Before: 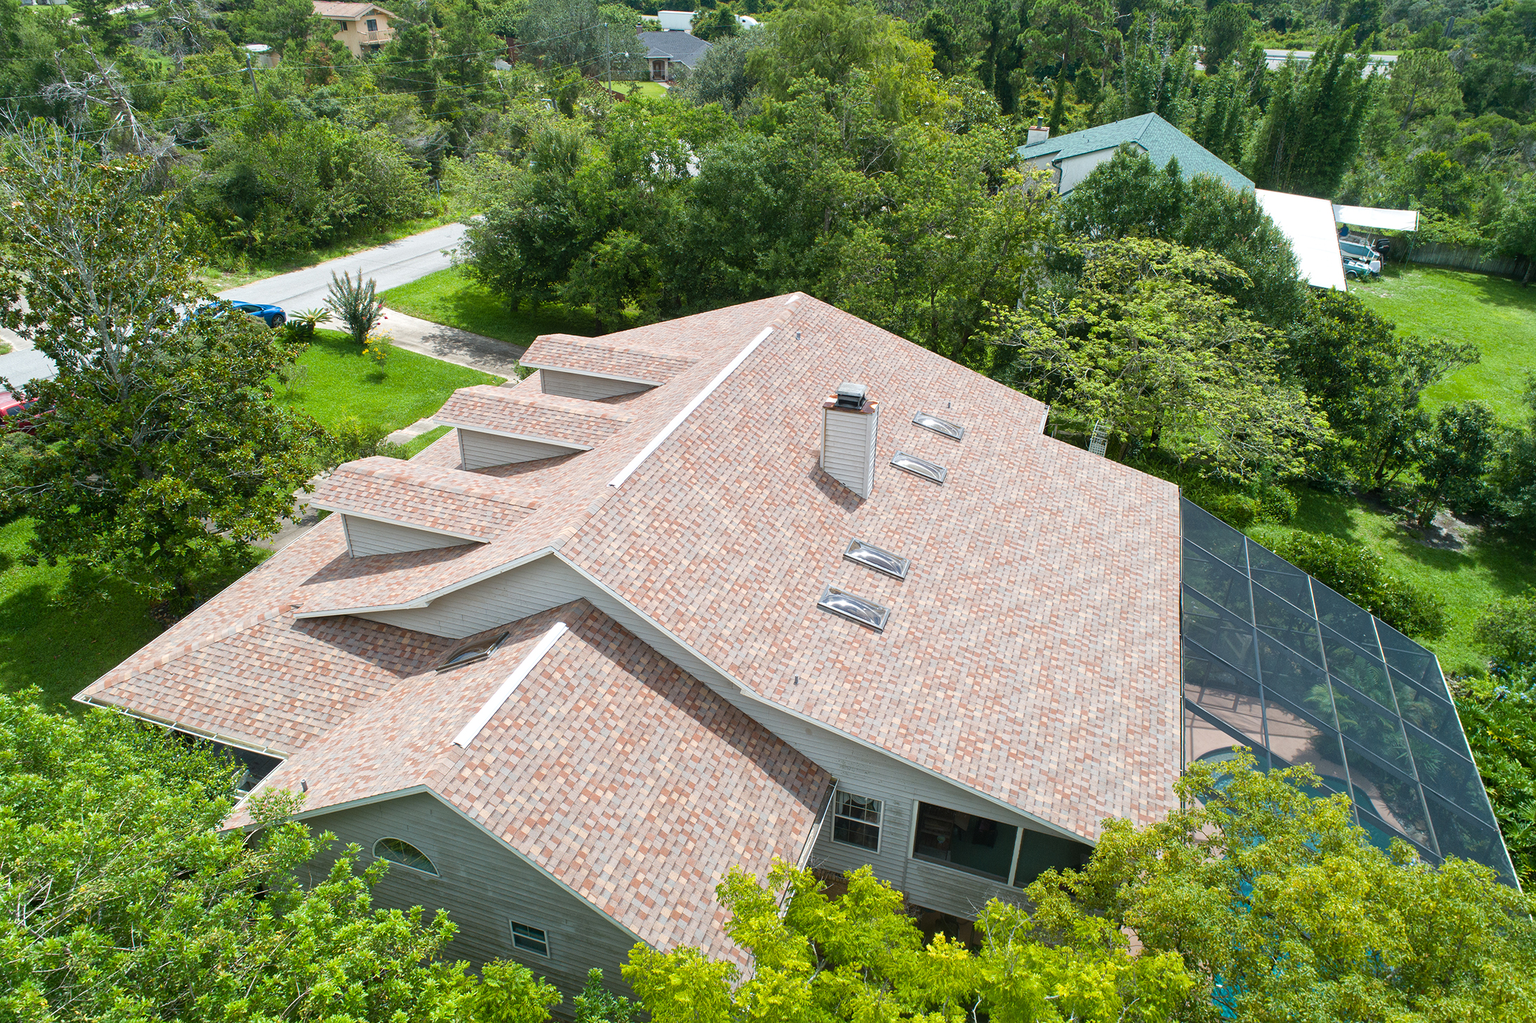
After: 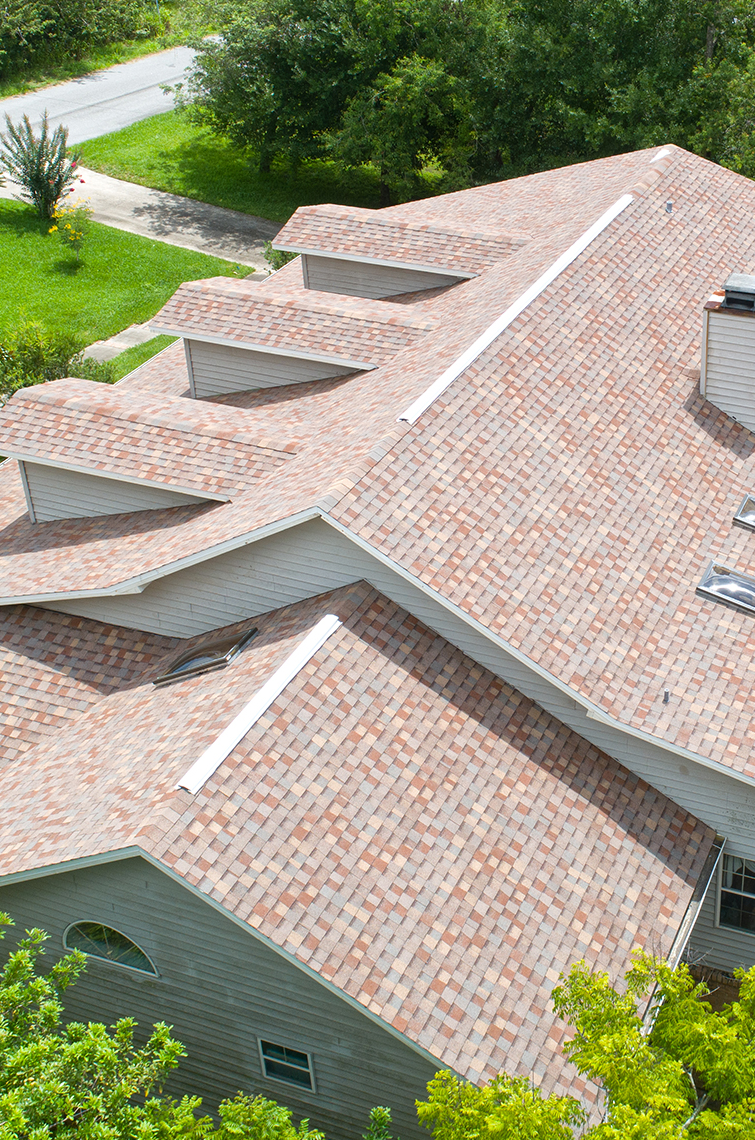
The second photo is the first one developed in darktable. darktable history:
crop and rotate: left 21.383%, top 18.651%, right 44.067%, bottom 2.999%
